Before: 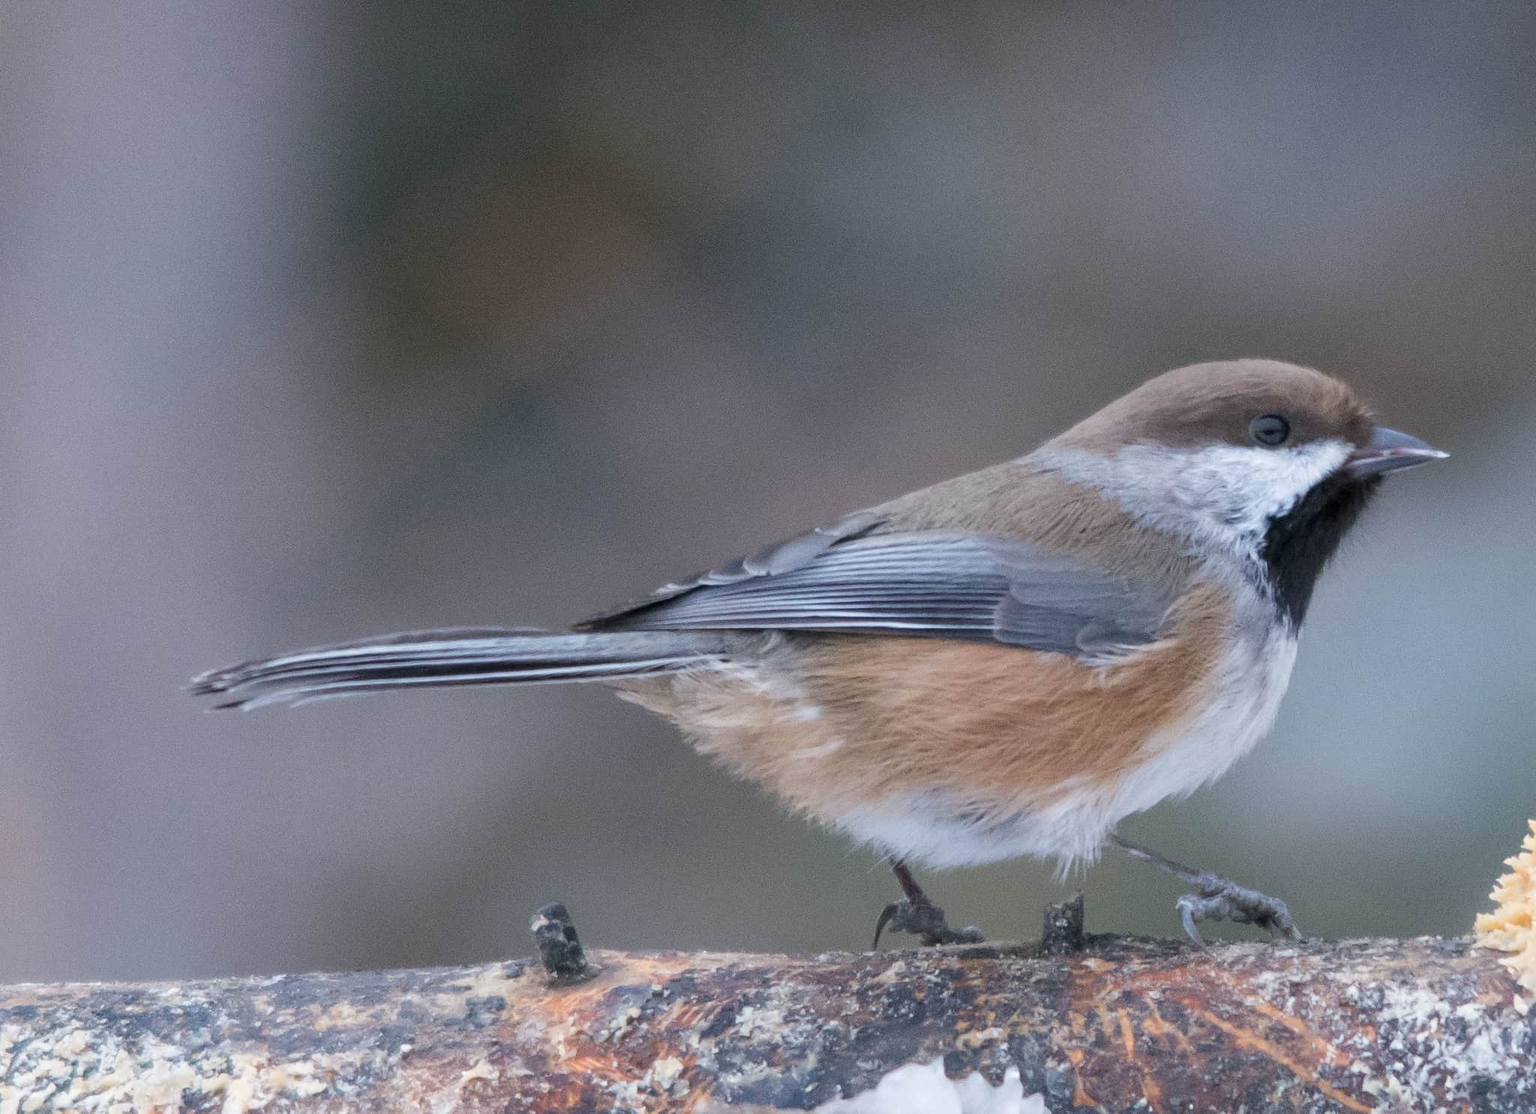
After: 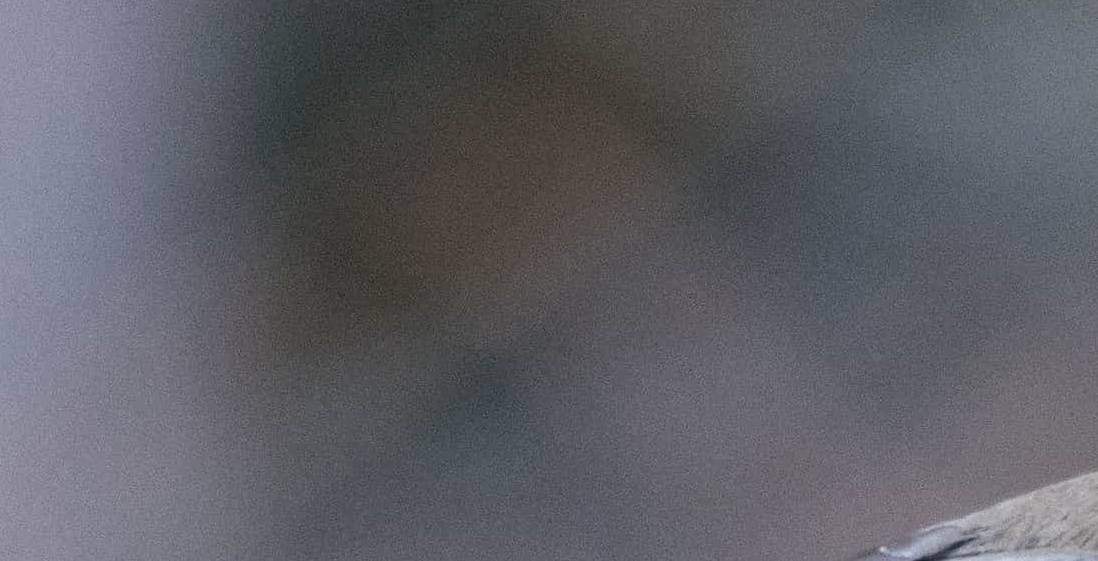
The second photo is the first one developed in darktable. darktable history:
local contrast: detail 130%
crop: left 10.121%, top 10.631%, right 36.218%, bottom 51.526%
